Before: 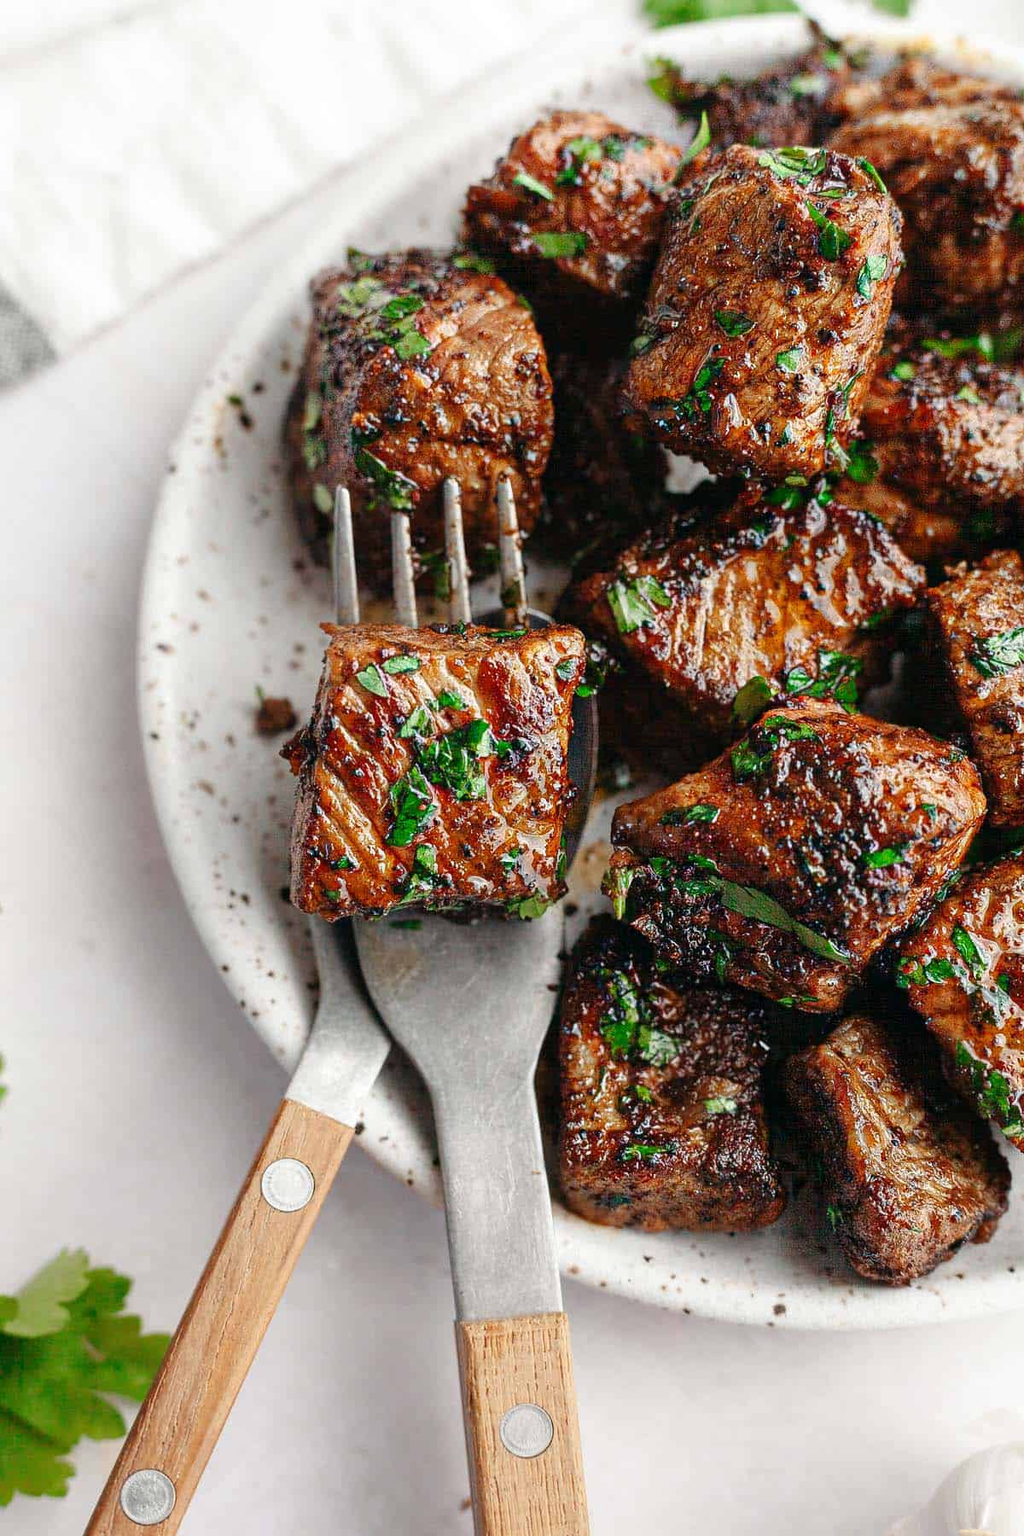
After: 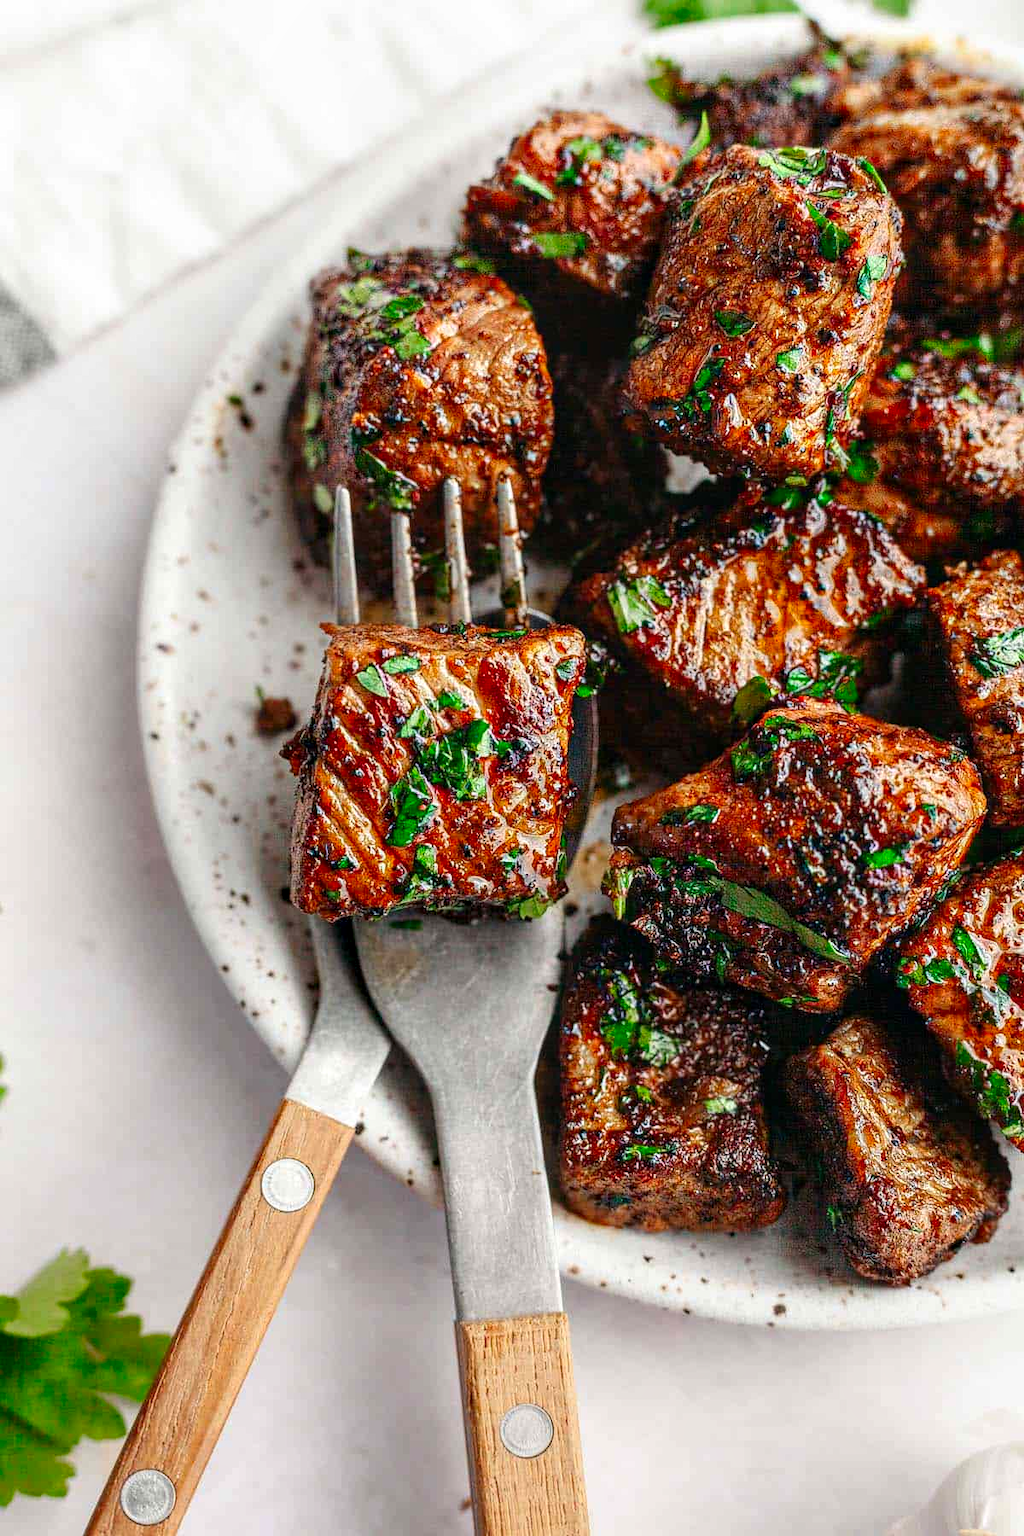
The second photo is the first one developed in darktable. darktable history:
local contrast: on, module defaults
contrast brightness saturation: contrast 0.093, saturation 0.266
